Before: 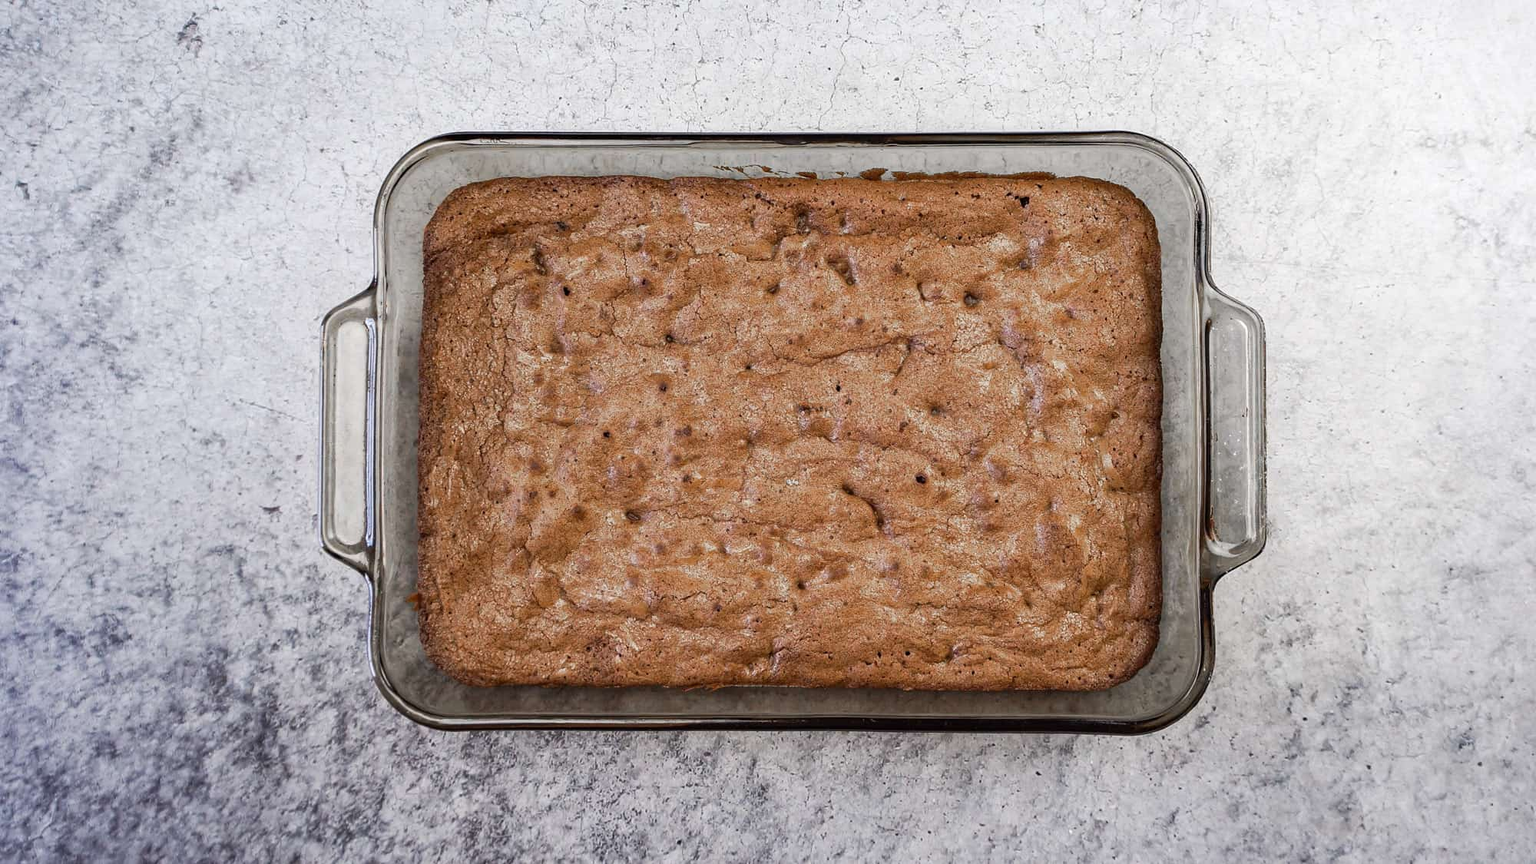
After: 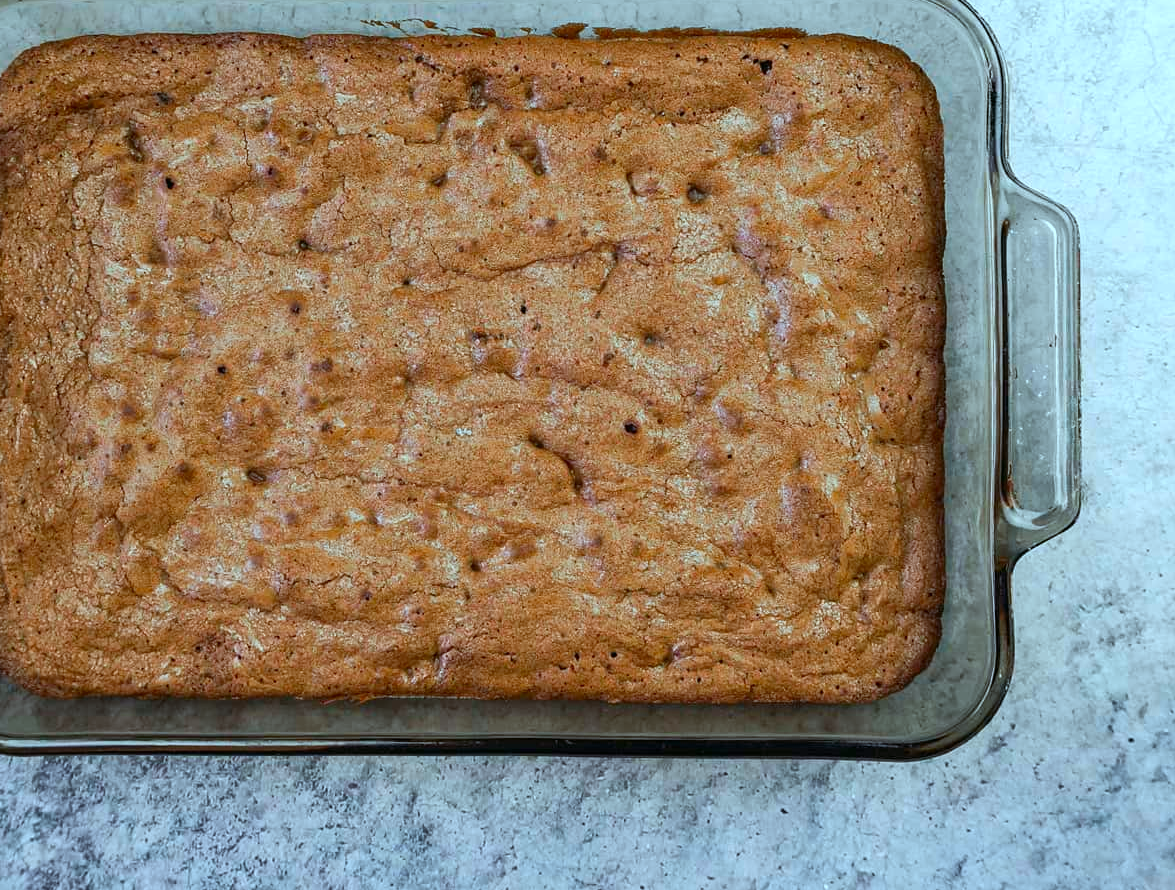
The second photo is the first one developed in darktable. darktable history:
color correction: highlights a* -7.4, highlights b* 1.31, shadows a* -2.83, saturation 1.44
crop and rotate: left 28.442%, top 17.48%, right 12.795%, bottom 3.347%
color calibration: x 0.369, y 0.382, temperature 4318.94 K
